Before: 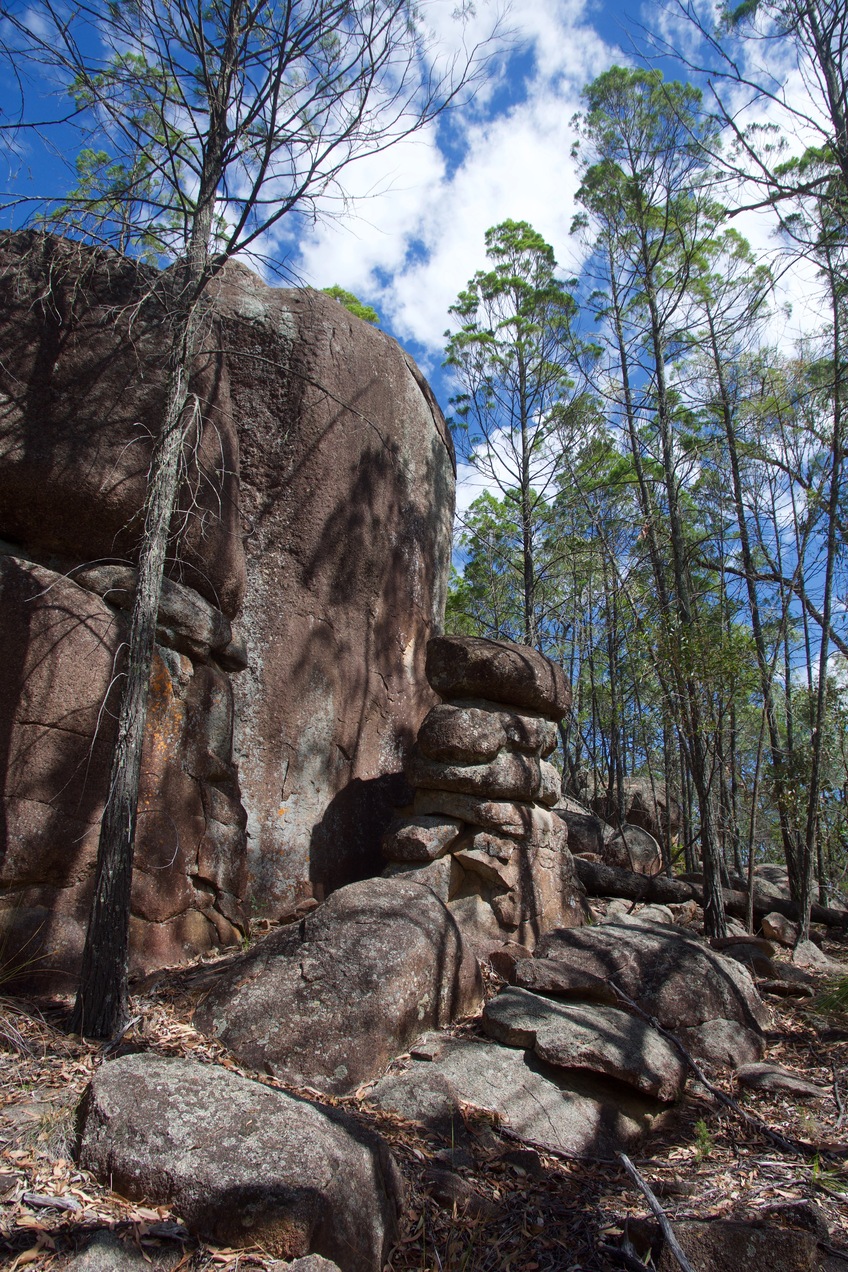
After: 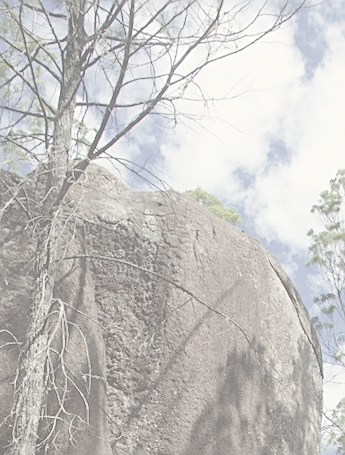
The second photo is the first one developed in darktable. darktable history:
crop: left 15.452%, top 5.459%, right 43.956%, bottom 56.62%
color correction: highlights b* 3
exposure: exposure 0.669 EV, compensate highlight preservation false
rotate and perspective: rotation -1.42°, crop left 0.016, crop right 0.984, crop top 0.035, crop bottom 0.965
contrast brightness saturation: contrast -0.32, brightness 0.75, saturation -0.78
sharpen: on, module defaults
